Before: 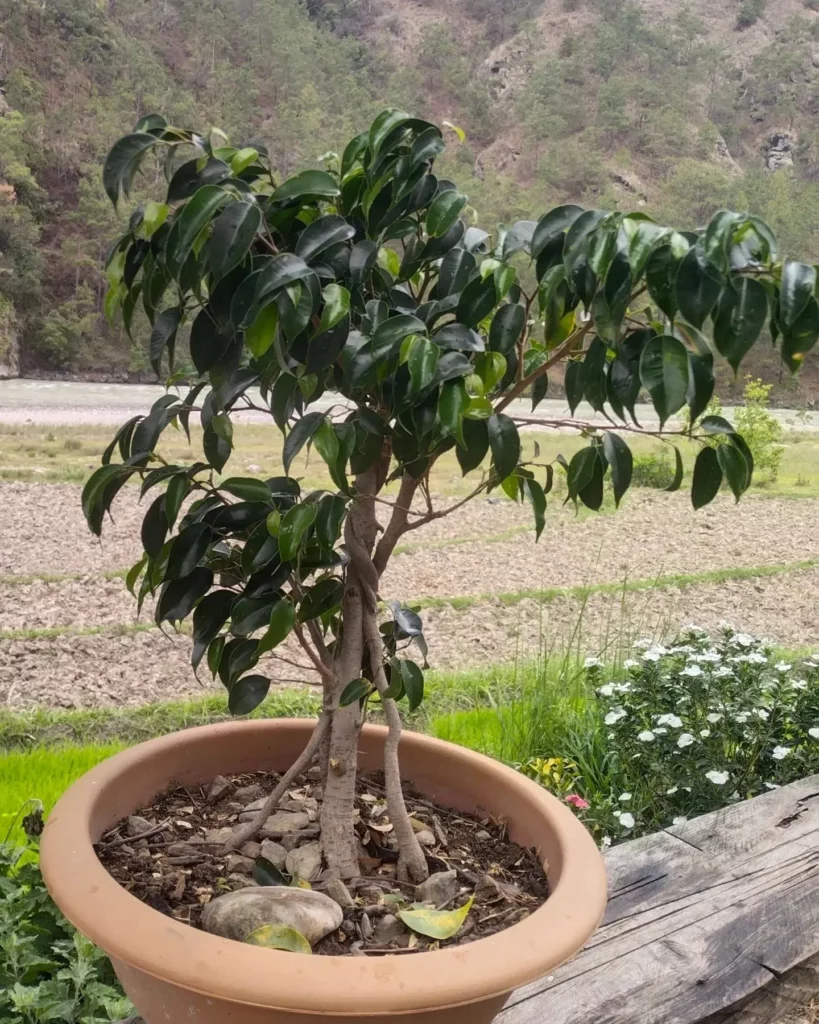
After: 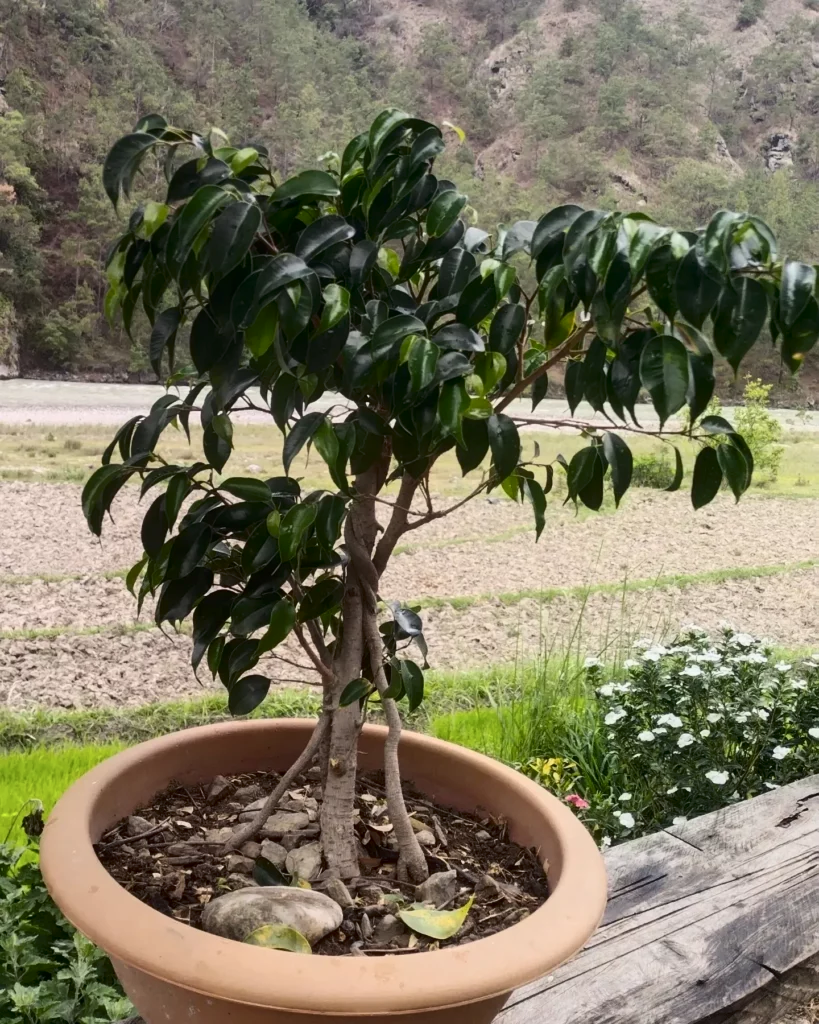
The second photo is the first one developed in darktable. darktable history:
exposure: exposure -0.157 EV, compensate highlight preservation false
shadows and highlights: shadows -40.15, highlights 62.88, soften with gaussian
contrast brightness saturation: contrast 0.22
